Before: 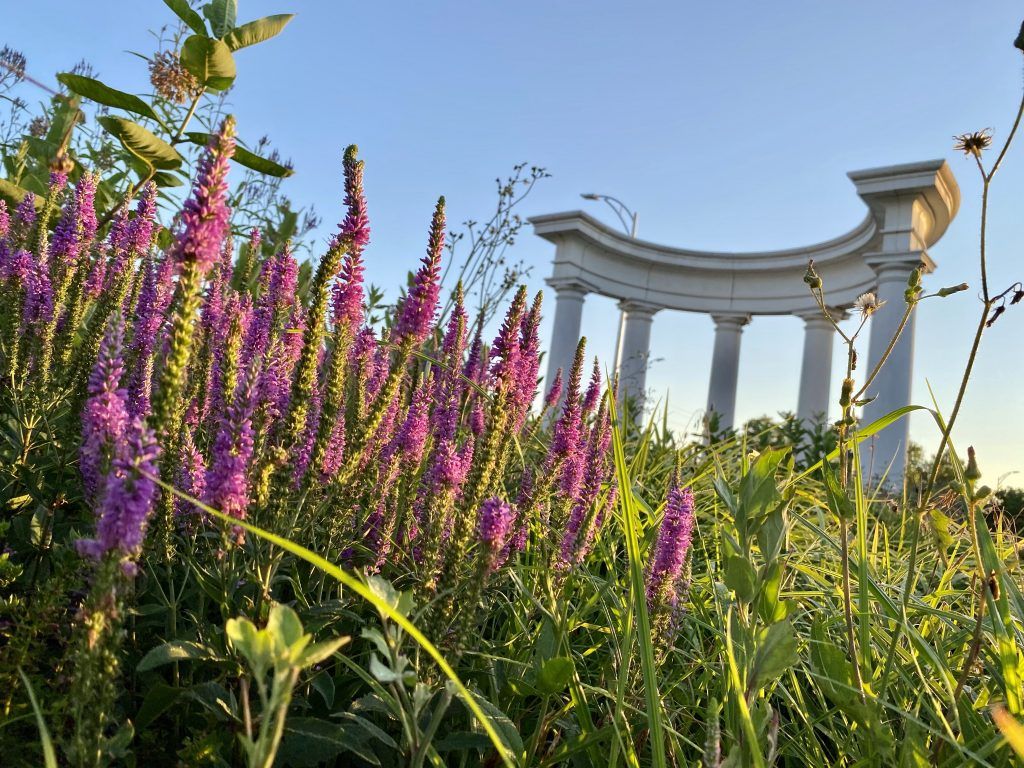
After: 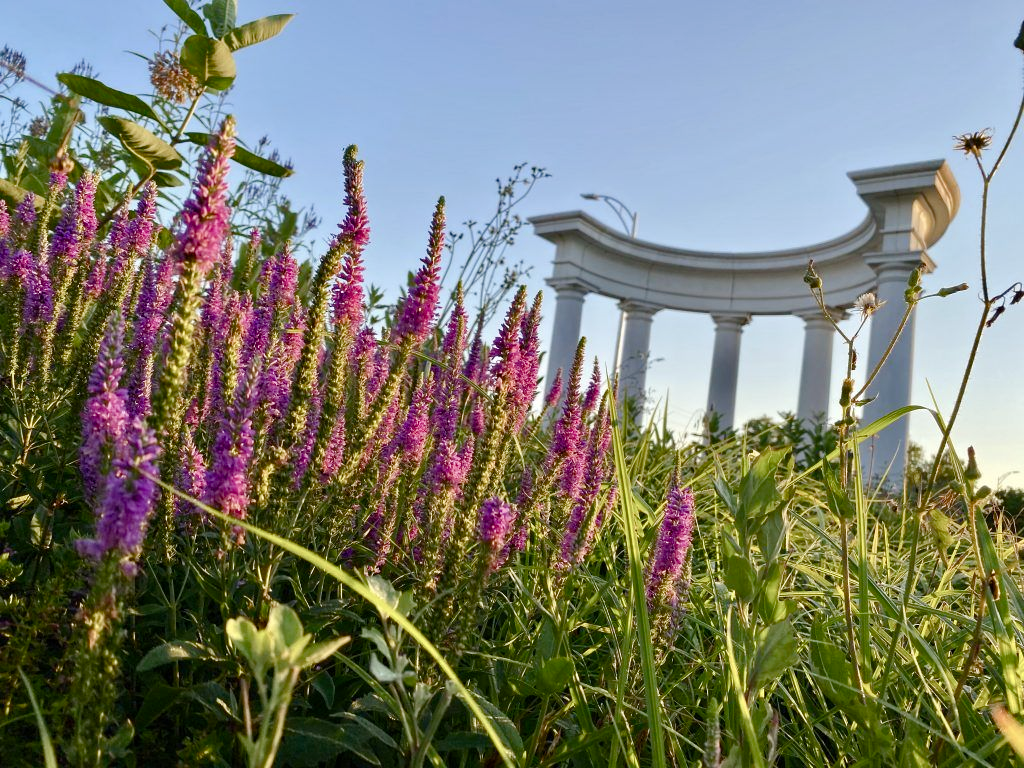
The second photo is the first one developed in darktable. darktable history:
tone equalizer: on, module defaults
color balance rgb: perceptual saturation grading › global saturation 20%, perceptual saturation grading › highlights -48.98%, perceptual saturation grading › shadows 25.117%
